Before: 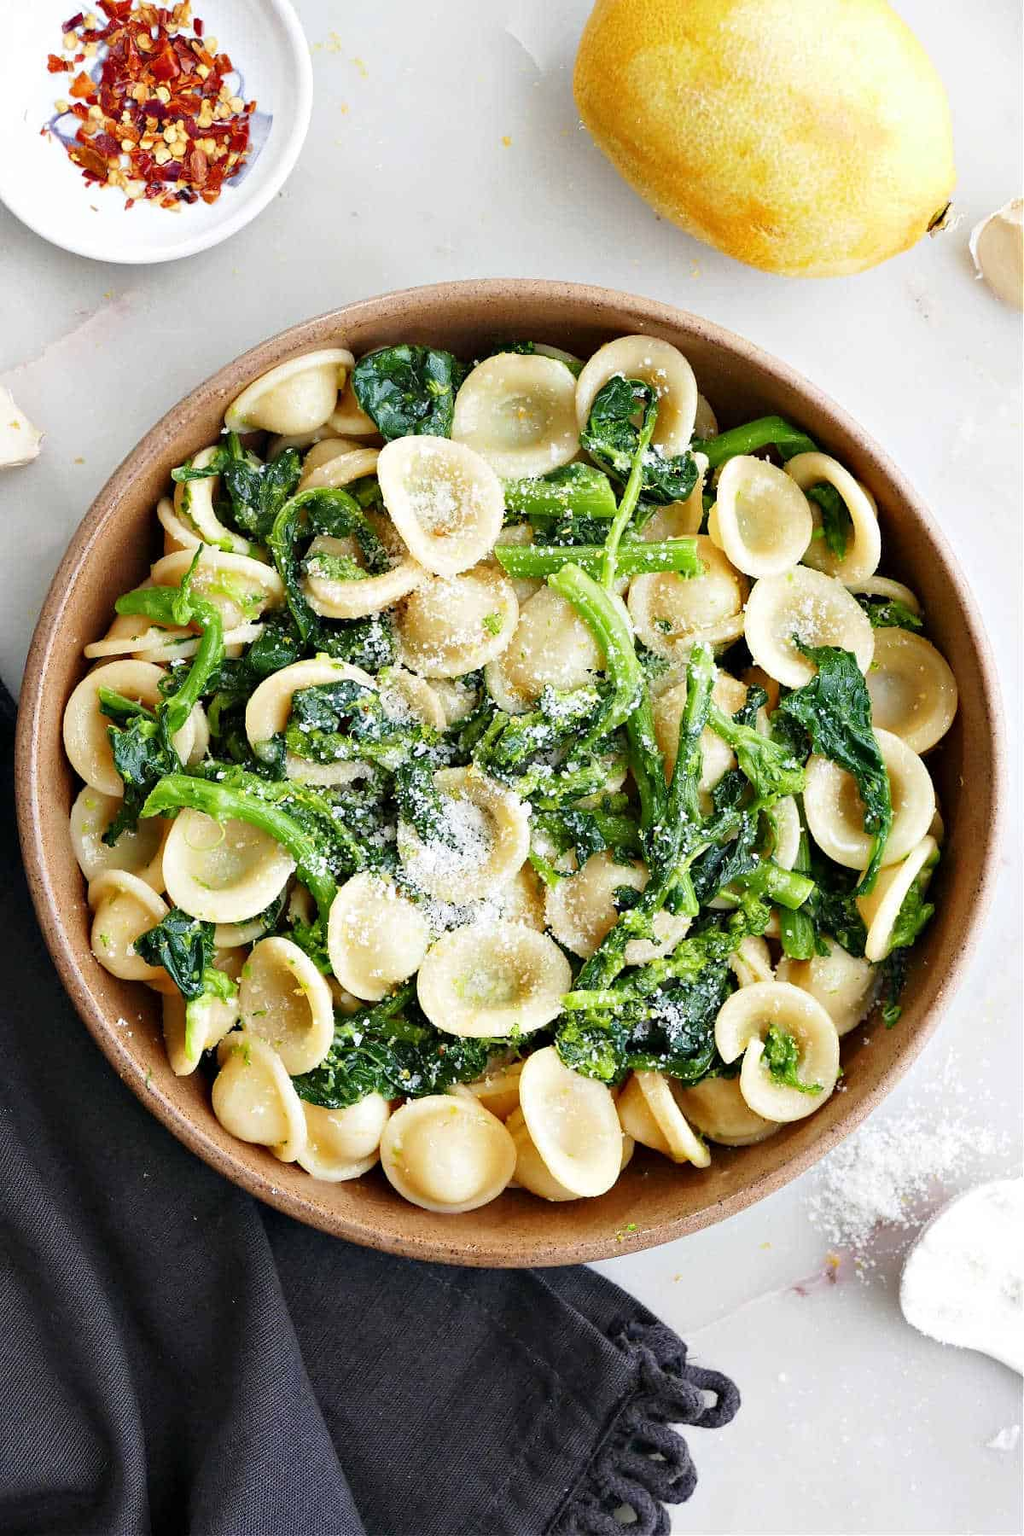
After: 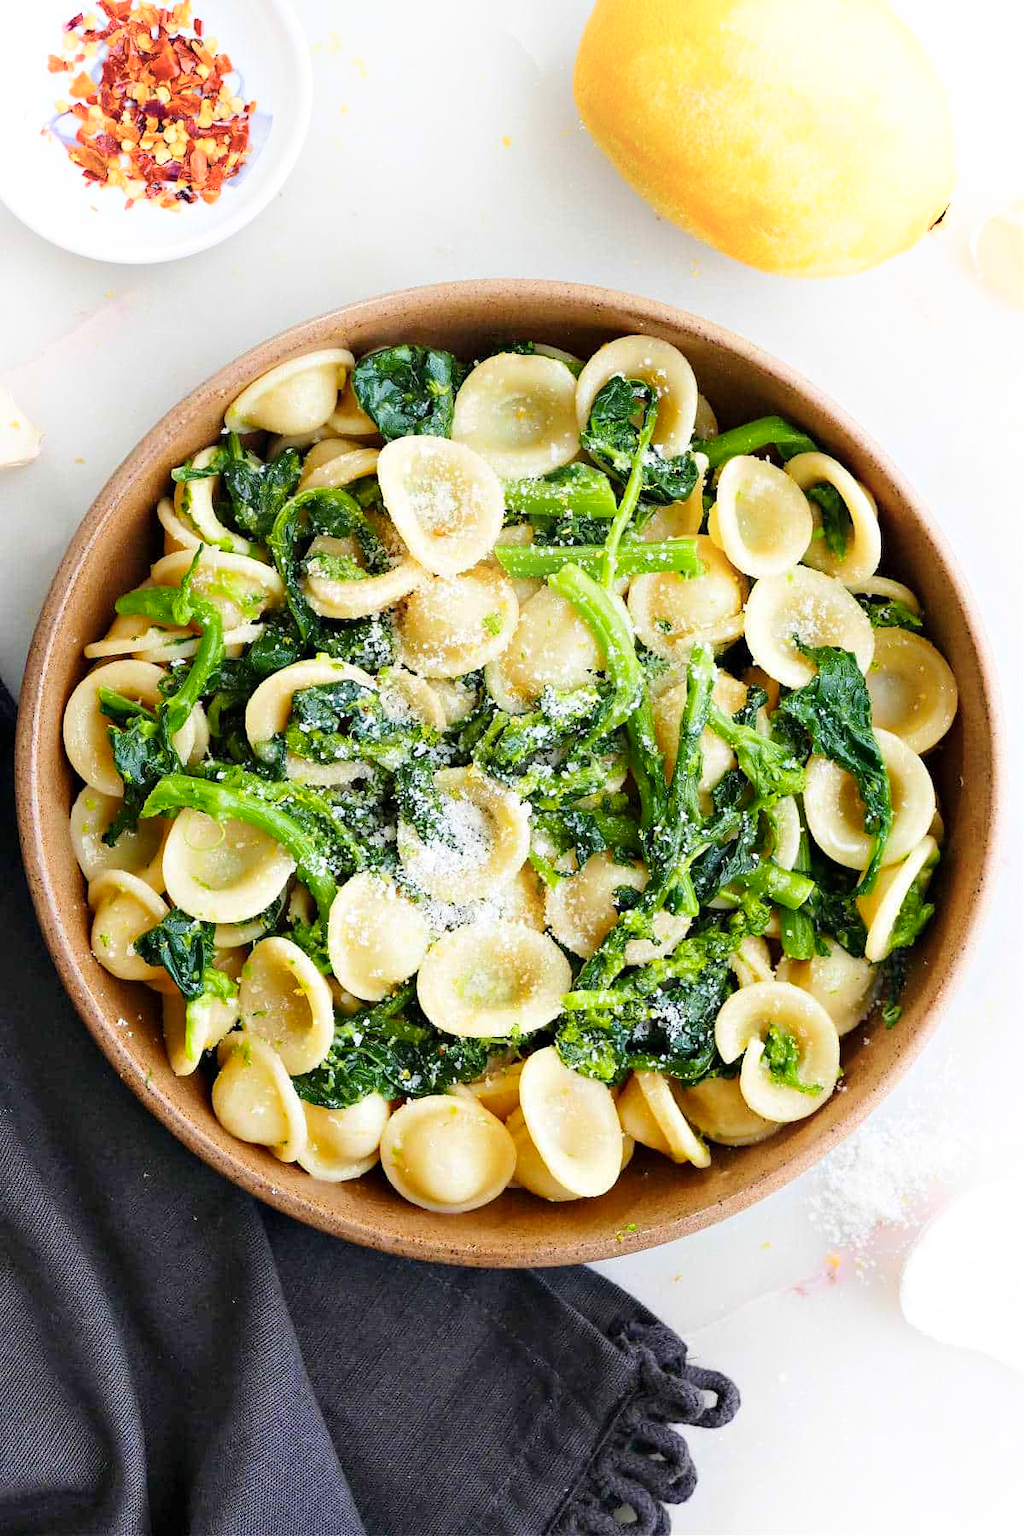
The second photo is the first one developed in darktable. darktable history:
color balance rgb: perceptual saturation grading › global saturation 10%, global vibrance 20%
shadows and highlights: highlights 70.7, soften with gaussian
